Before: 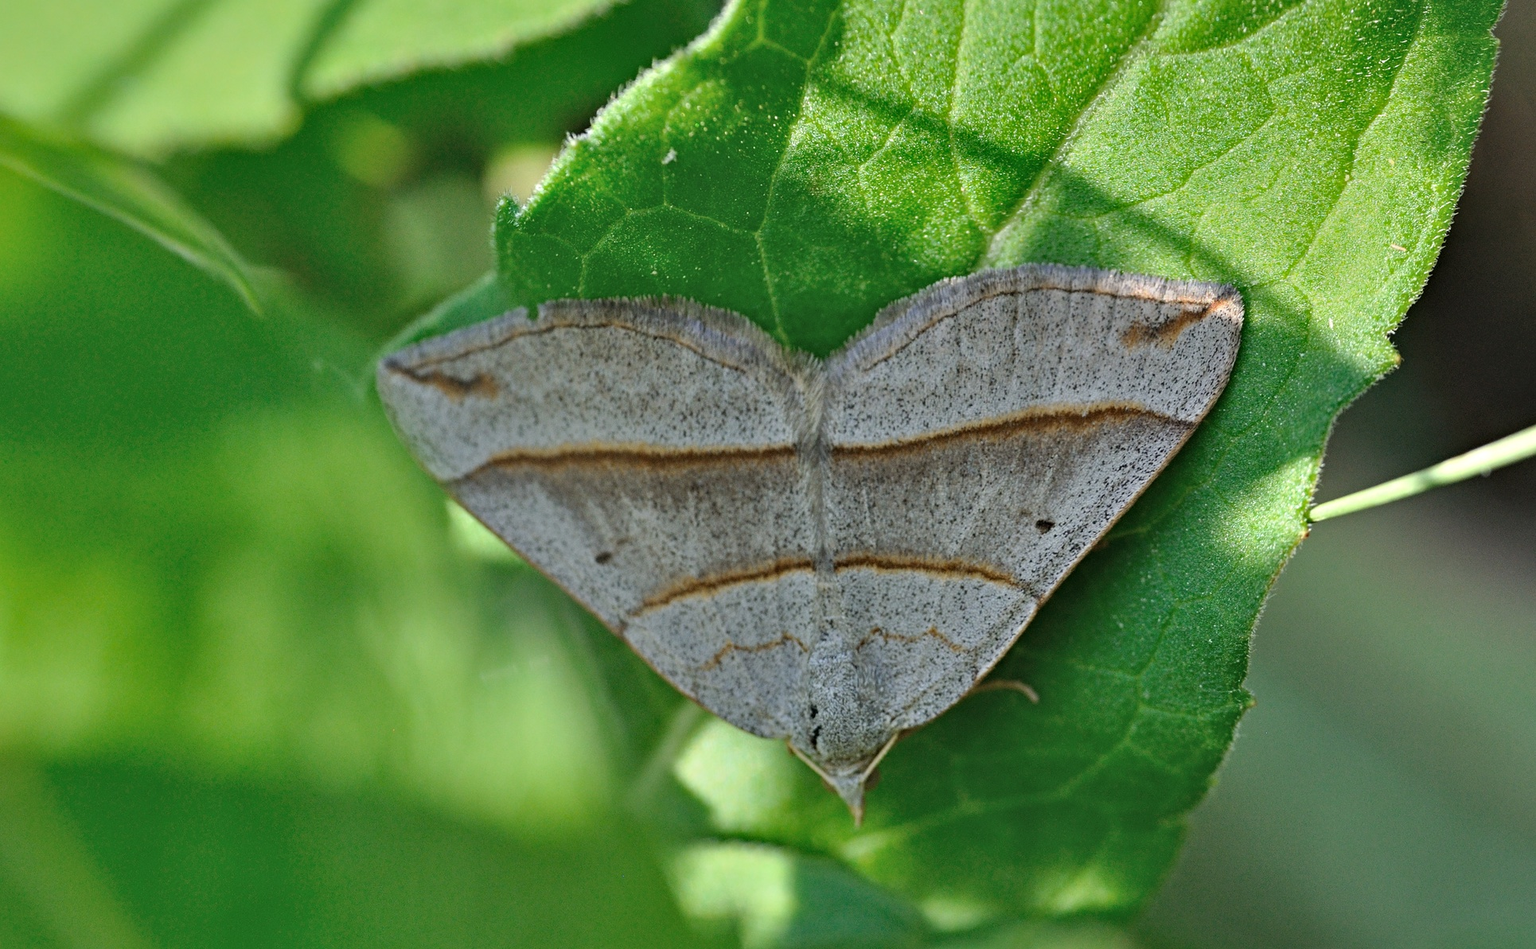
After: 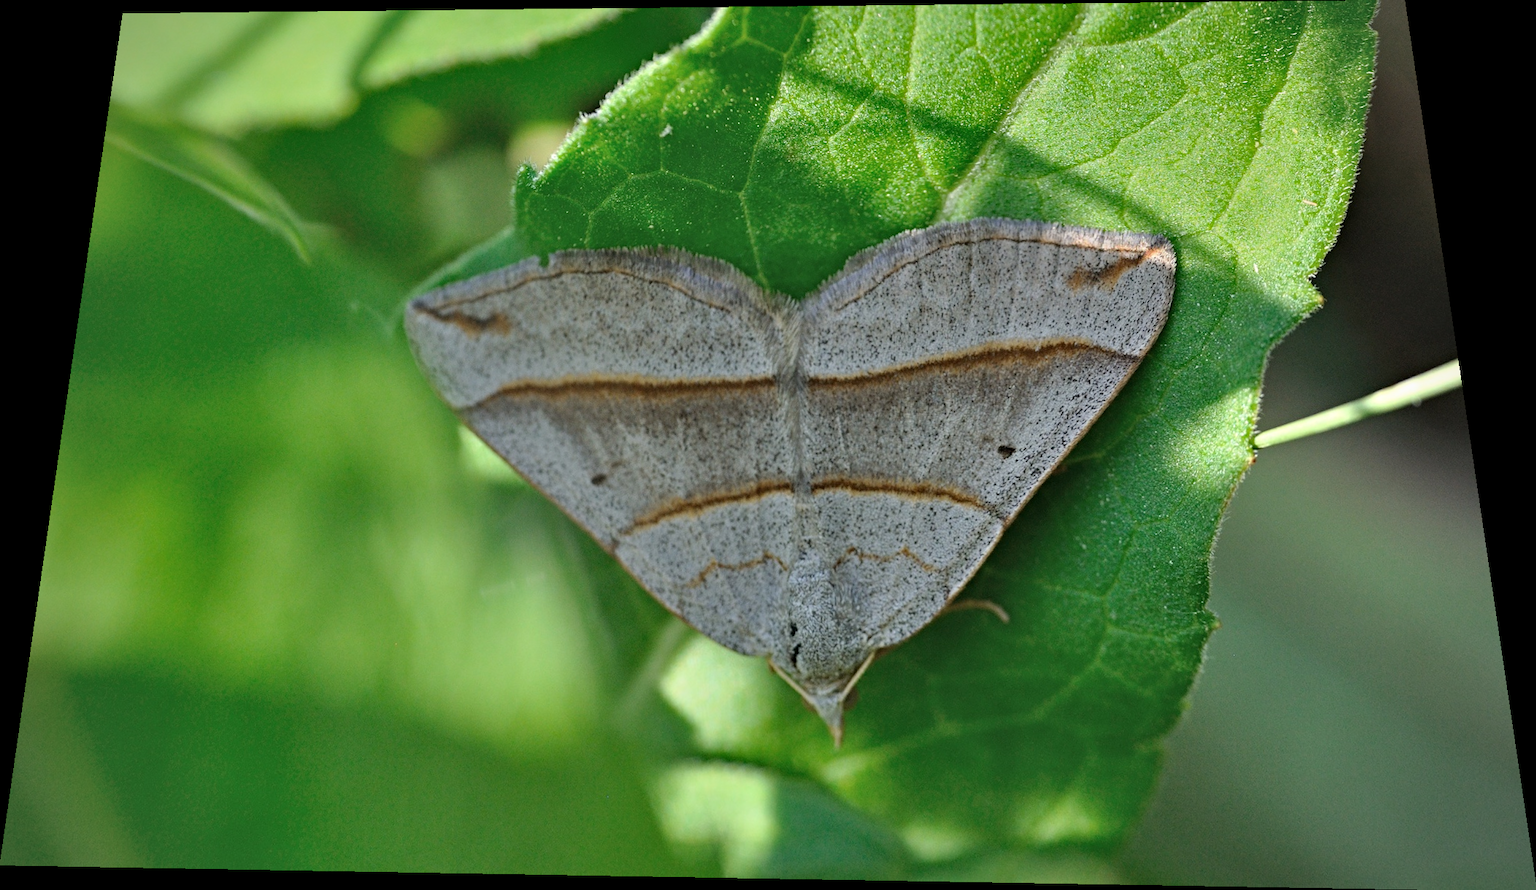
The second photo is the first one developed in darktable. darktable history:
vignetting: fall-off radius 60.92%
rotate and perspective: rotation 0.128°, lens shift (vertical) -0.181, lens shift (horizontal) -0.044, shear 0.001, automatic cropping off
